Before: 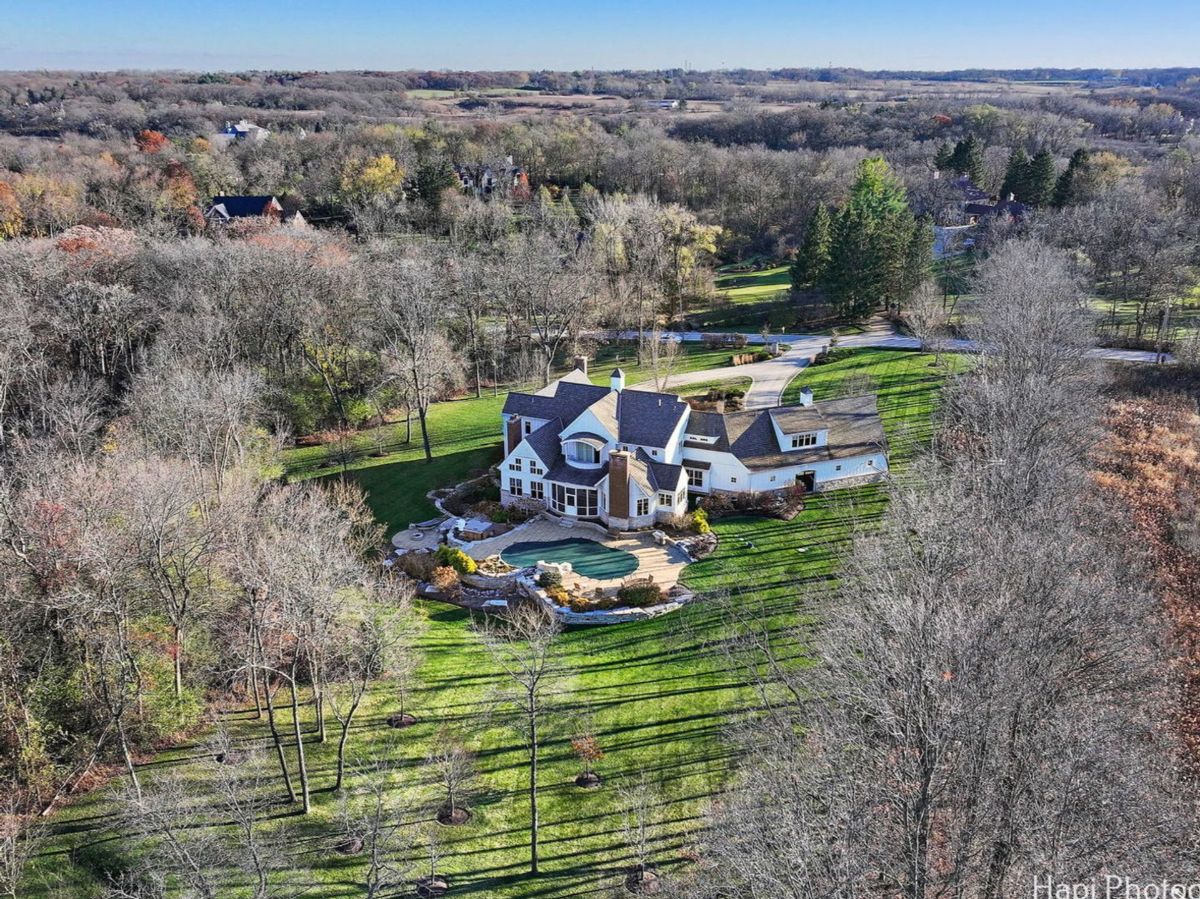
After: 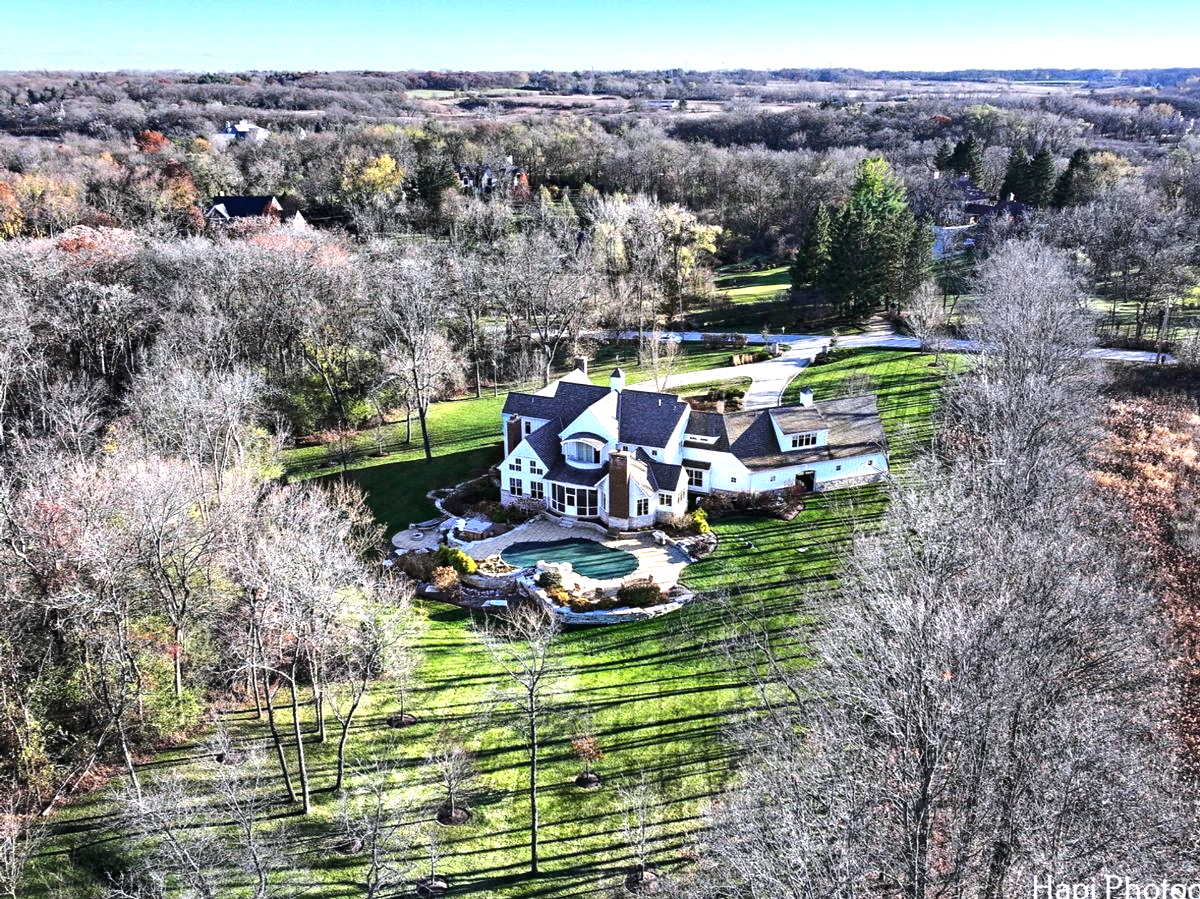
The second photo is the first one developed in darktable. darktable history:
white balance: red 0.984, blue 1.059
tone equalizer: -8 EV -1.08 EV, -7 EV -1.01 EV, -6 EV -0.867 EV, -5 EV -0.578 EV, -3 EV 0.578 EV, -2 EV 0.867 EV, -1 EV 1.01 EV, +0 EV 1.08 EV, edges refinement/feathering 500, mask exposure compensation -1.57 EV, preserve details no
